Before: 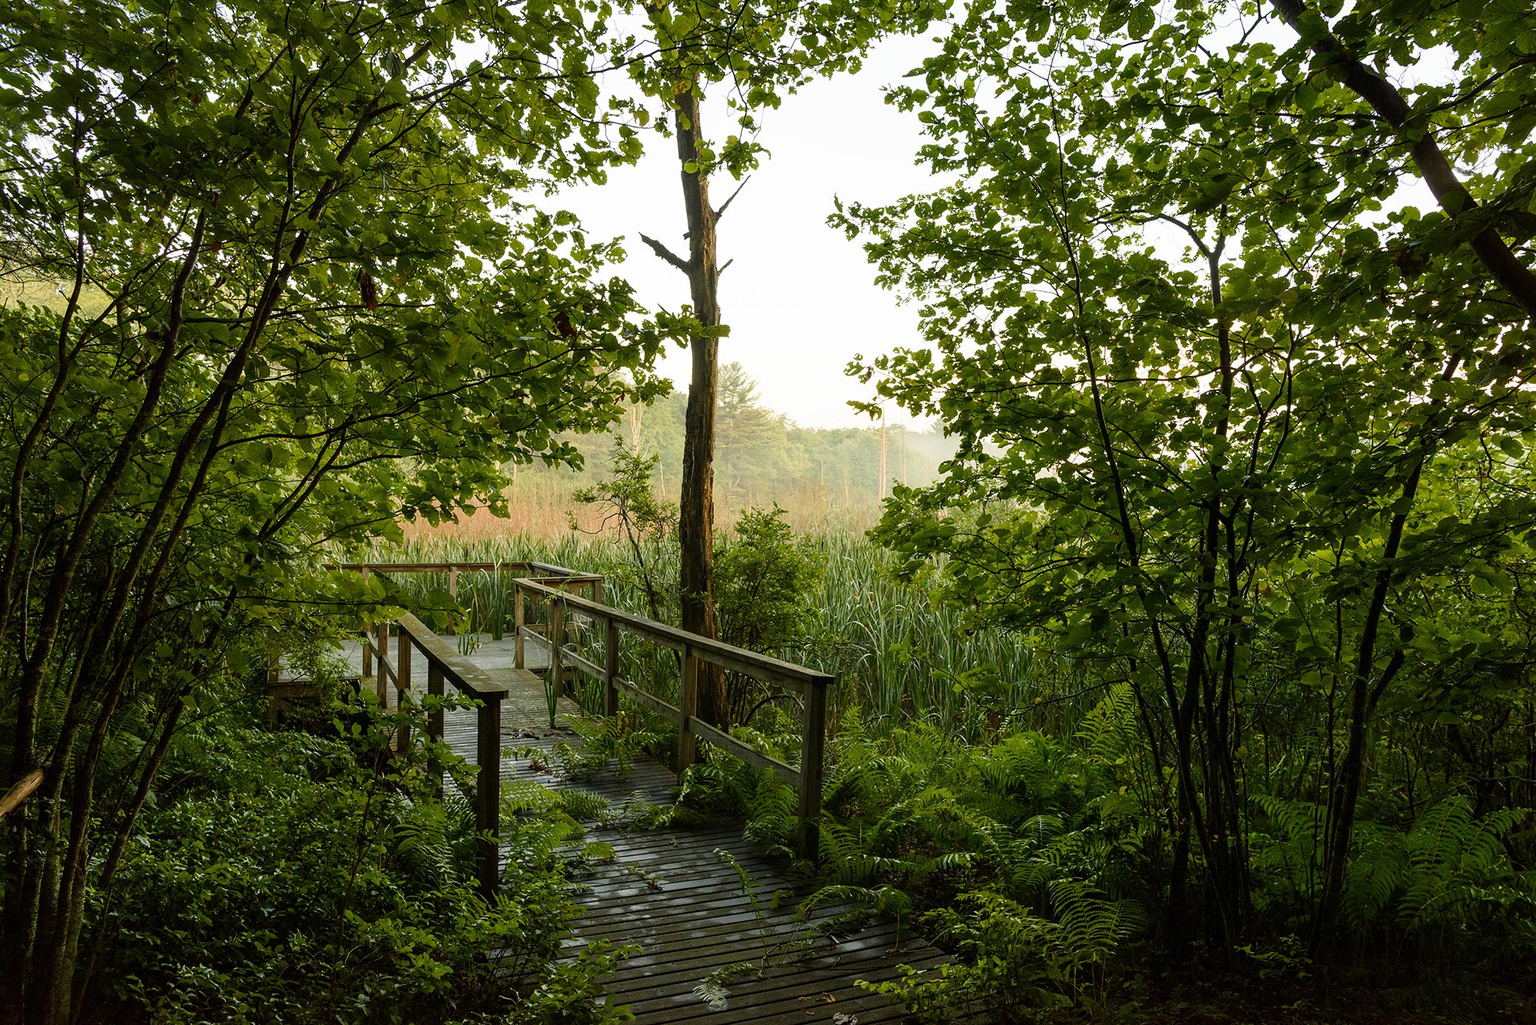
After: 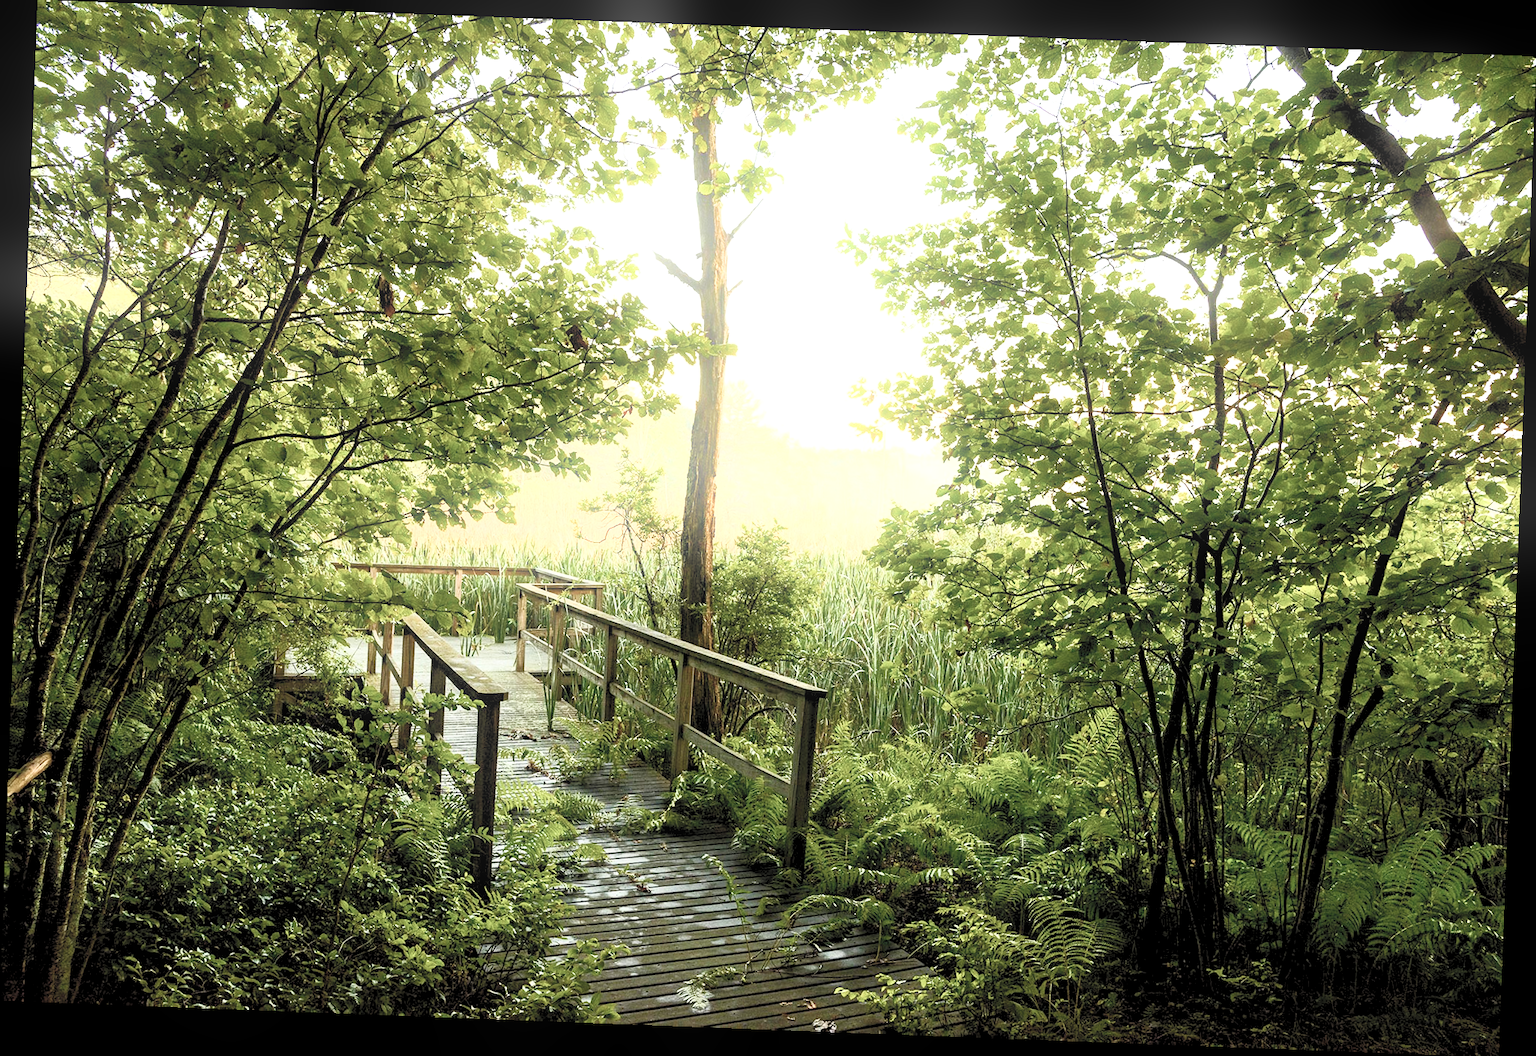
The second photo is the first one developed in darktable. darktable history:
contrast brightness saturation: contrast 0.57, brightness 0.57, saturation -0.34
rotate and perspective: rotation 2.17°, automatic cropping off
velvia: on, module defaults
bloom: size 9%, threshold 100%, strength 7%
levels: levels [0.072, 0.414, 0.976]
